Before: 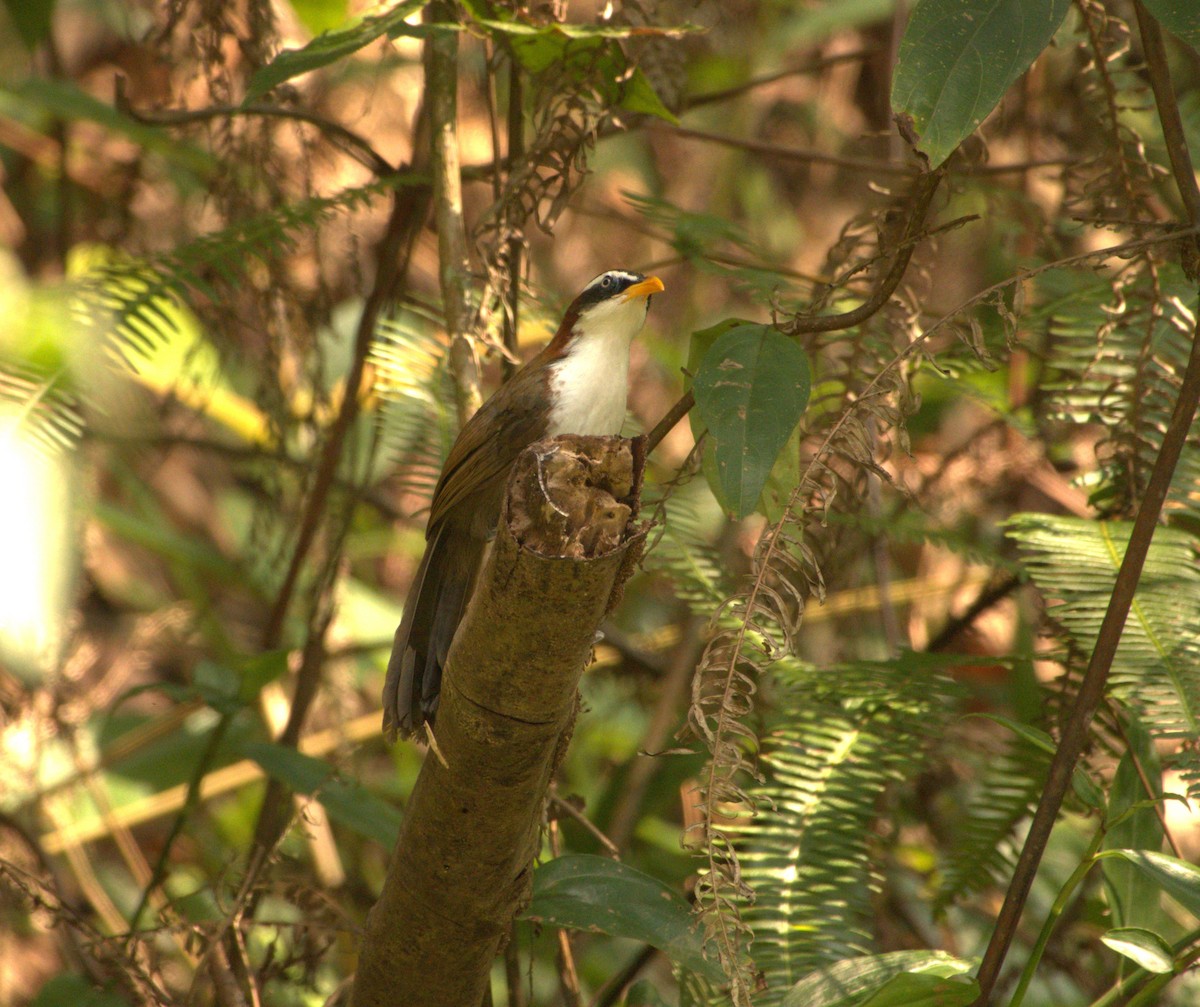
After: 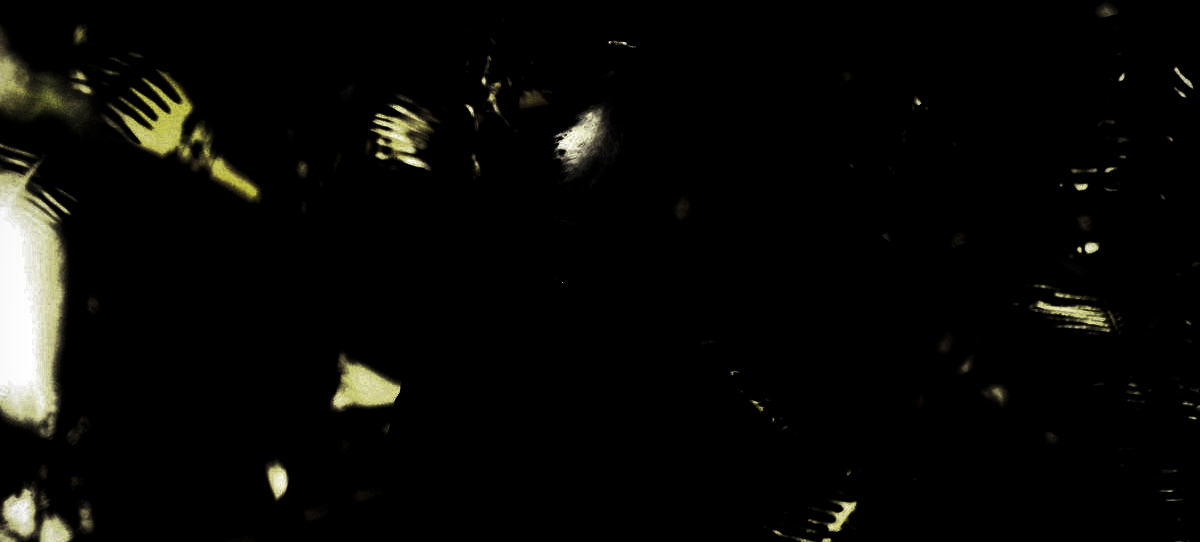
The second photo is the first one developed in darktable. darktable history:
levels: gray 59.35%, white 99.92%, levels [0.721, 0.937, 0.997]
vignetting: brightness -0.4, saturation -0.306, center (-0.028, 0.243)
crop and rotate: top 22.995%, bottom 23.173%
